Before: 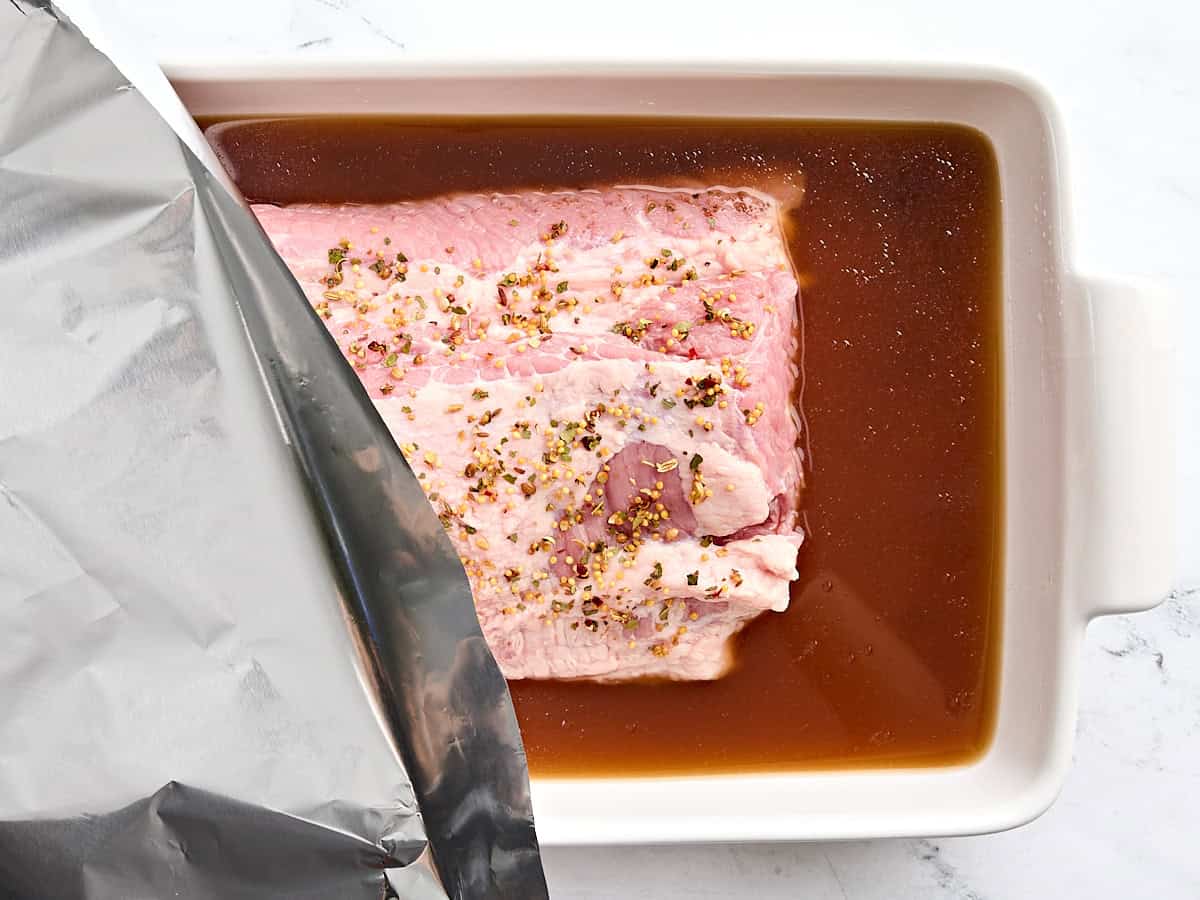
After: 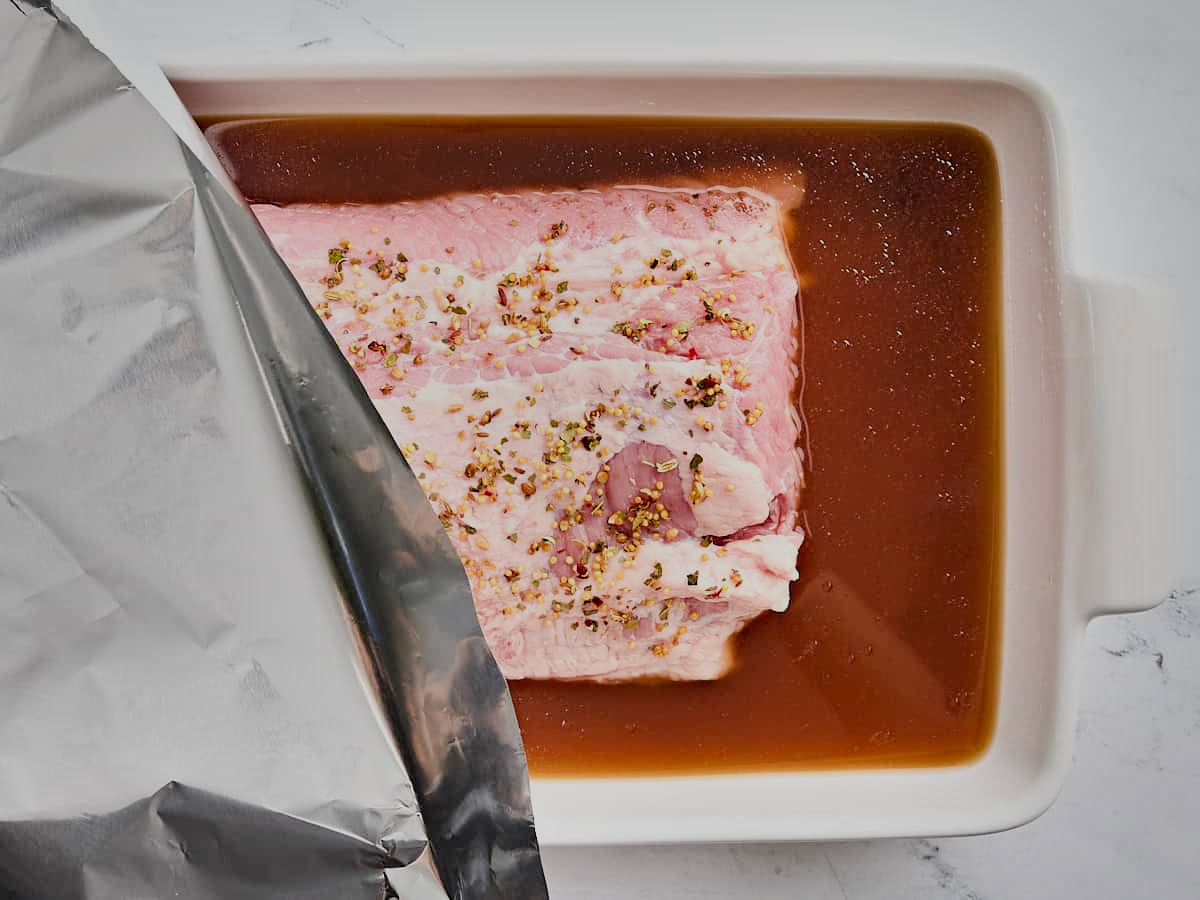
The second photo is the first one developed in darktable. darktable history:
shadows and highlights: radius 102.67, shadows 50.75, highlights -64.17, soften with gaussian
filmic rgb: black relative exposure -7.65 EV, white relative exposure 4.56 EV, hardness 3.61
